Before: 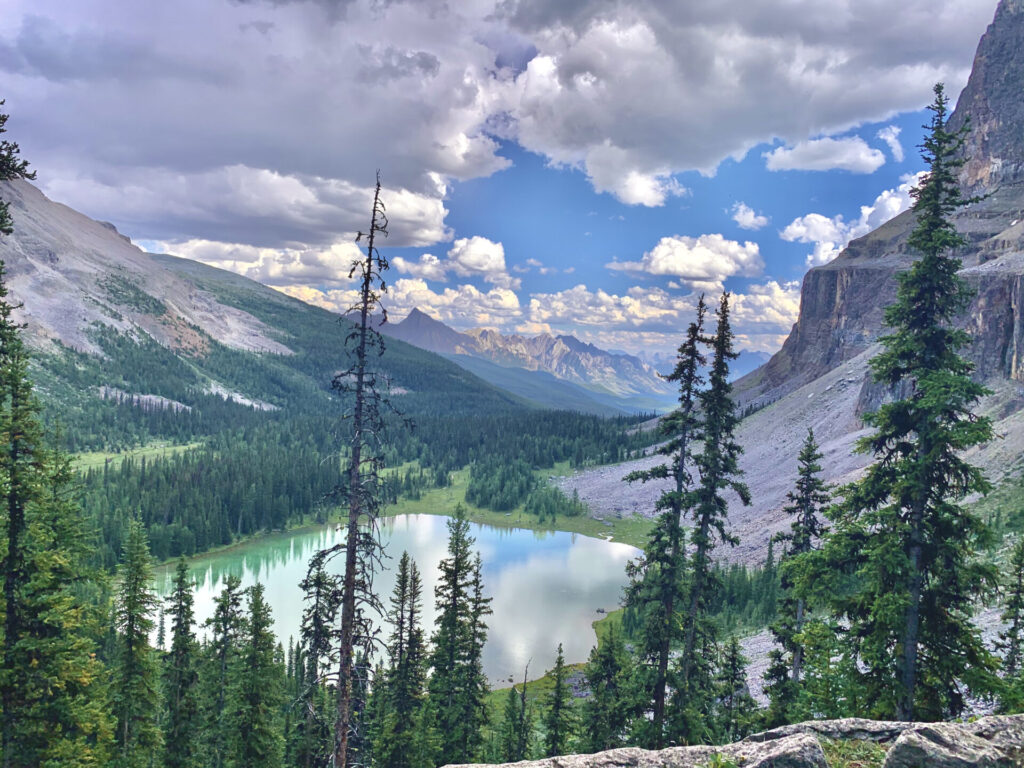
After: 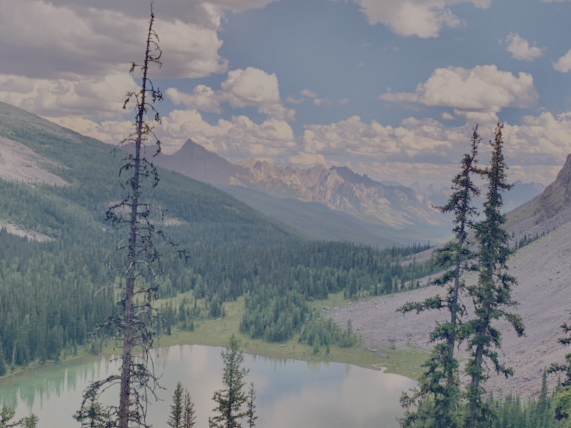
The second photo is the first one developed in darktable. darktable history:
white balance: red 1.127, blue 0.943
filmic rgb: white relative exposure 8 EV, threshold 3 EV, structure ↔ texture 100%, target black luminance 0%, hardness 2.44, latitude 76.53%, contrast 0.562, shadows ↔ highlights balance 0%, preserve chrominance no, color science v4 (2020), iterations of high-quality reconstruction 10, type of noise poissonian, enable highlight reconstruction true
crop and rotate: left 22.13%, top 22.054%, right 22.026%, bottom 22.102%
